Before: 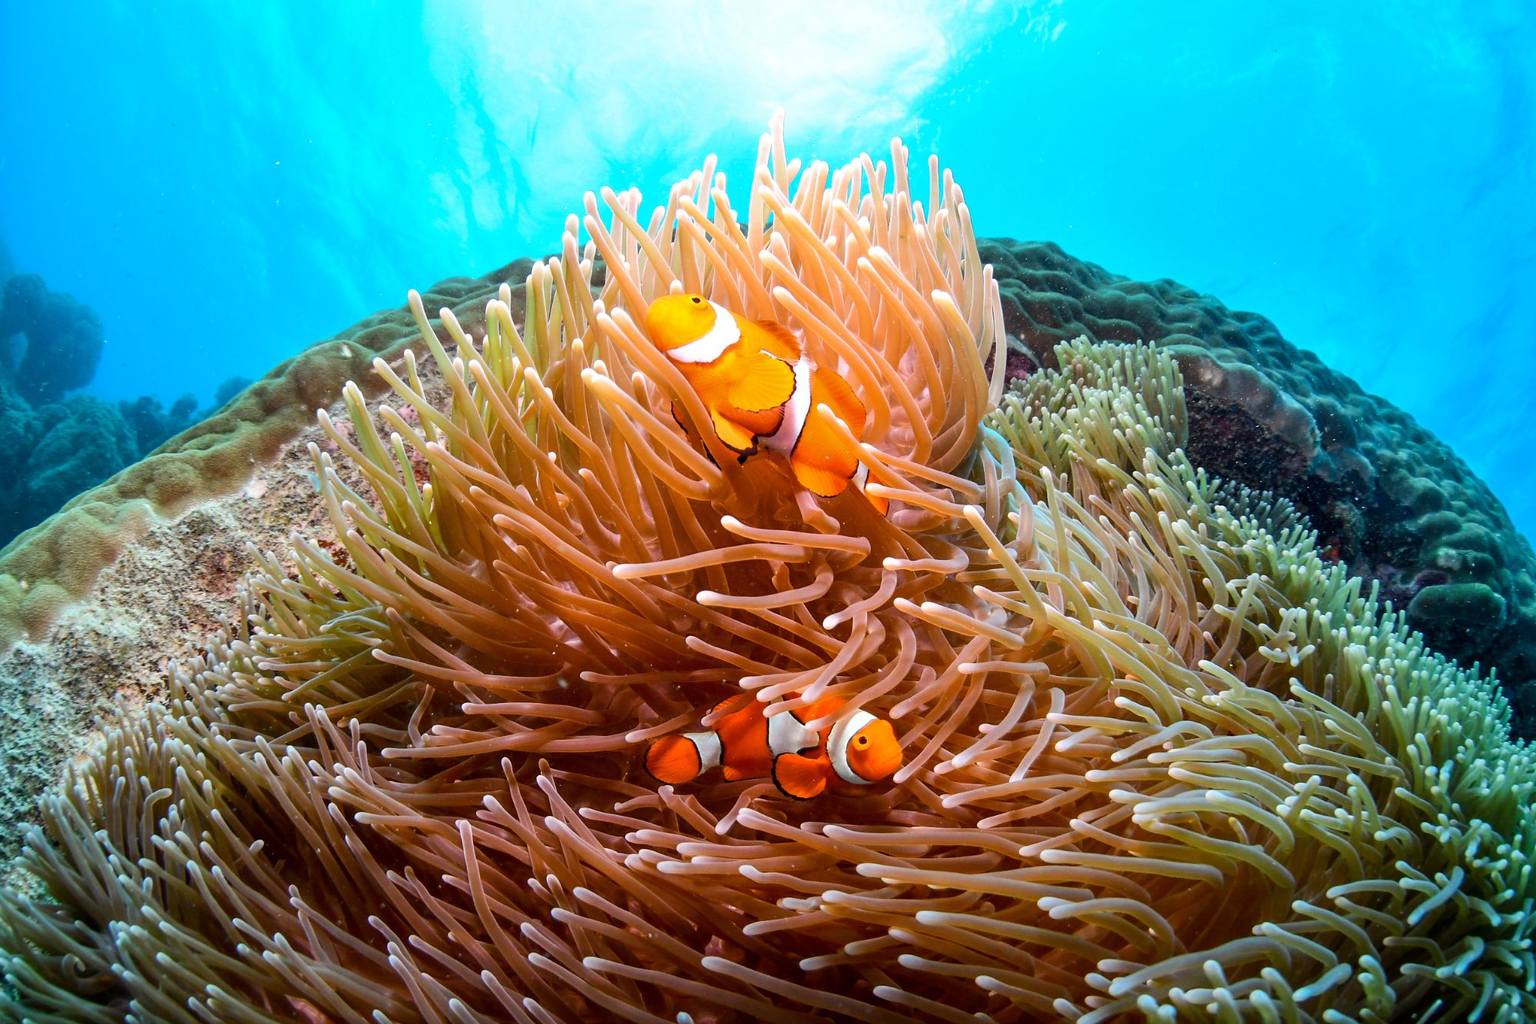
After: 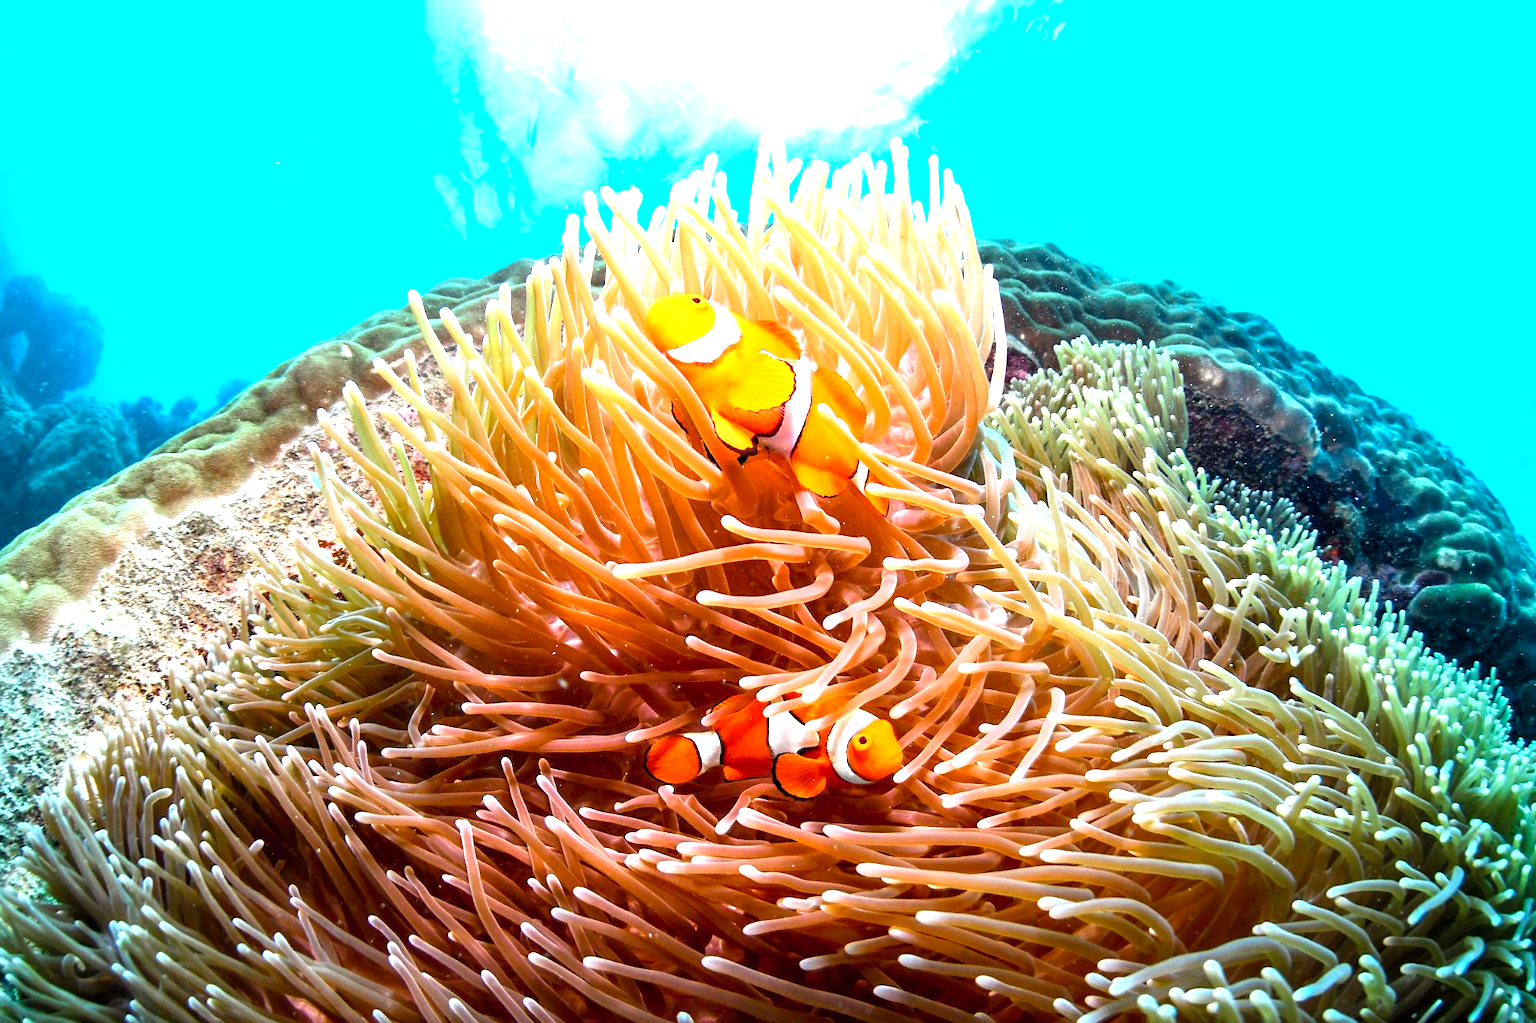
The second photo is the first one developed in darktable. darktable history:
levels: levels [0, 0.352, 0.703]
color zones: curves: ch0 [(0, 0.5) (0.143, 0.5) (0.286, 0.456) (0.429, 0.5) (0.571, 0.5) (0.714, 0.5) (0.857, 0.5) (1, 0.5)]; ch1 [(0, 0.5) (0.143, 0.5) (0.286, 0.422) (0.429, 0.5) (0.571, 0.5) (0.714, 0.5) (0.857, 0.5) (1, 0.5)]
